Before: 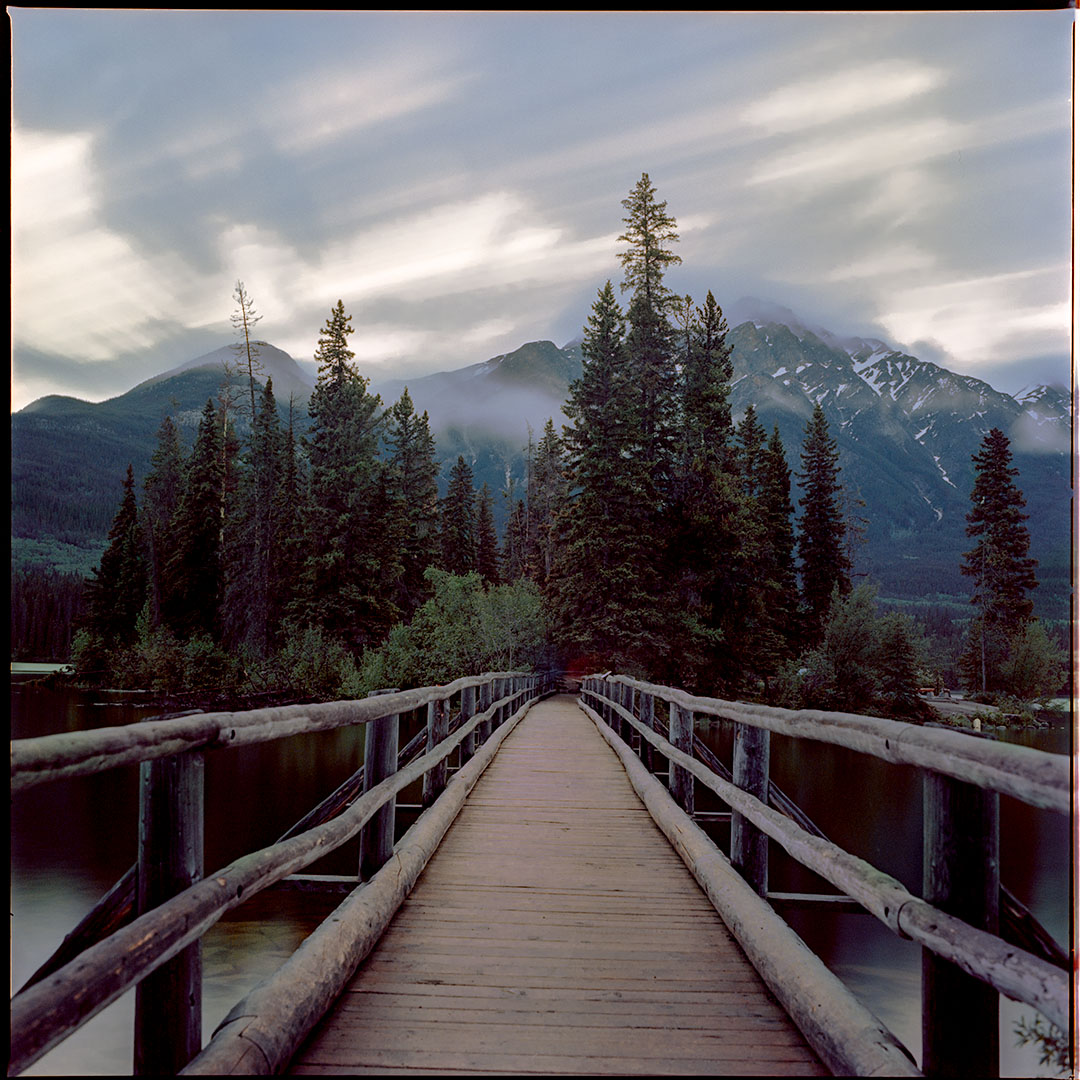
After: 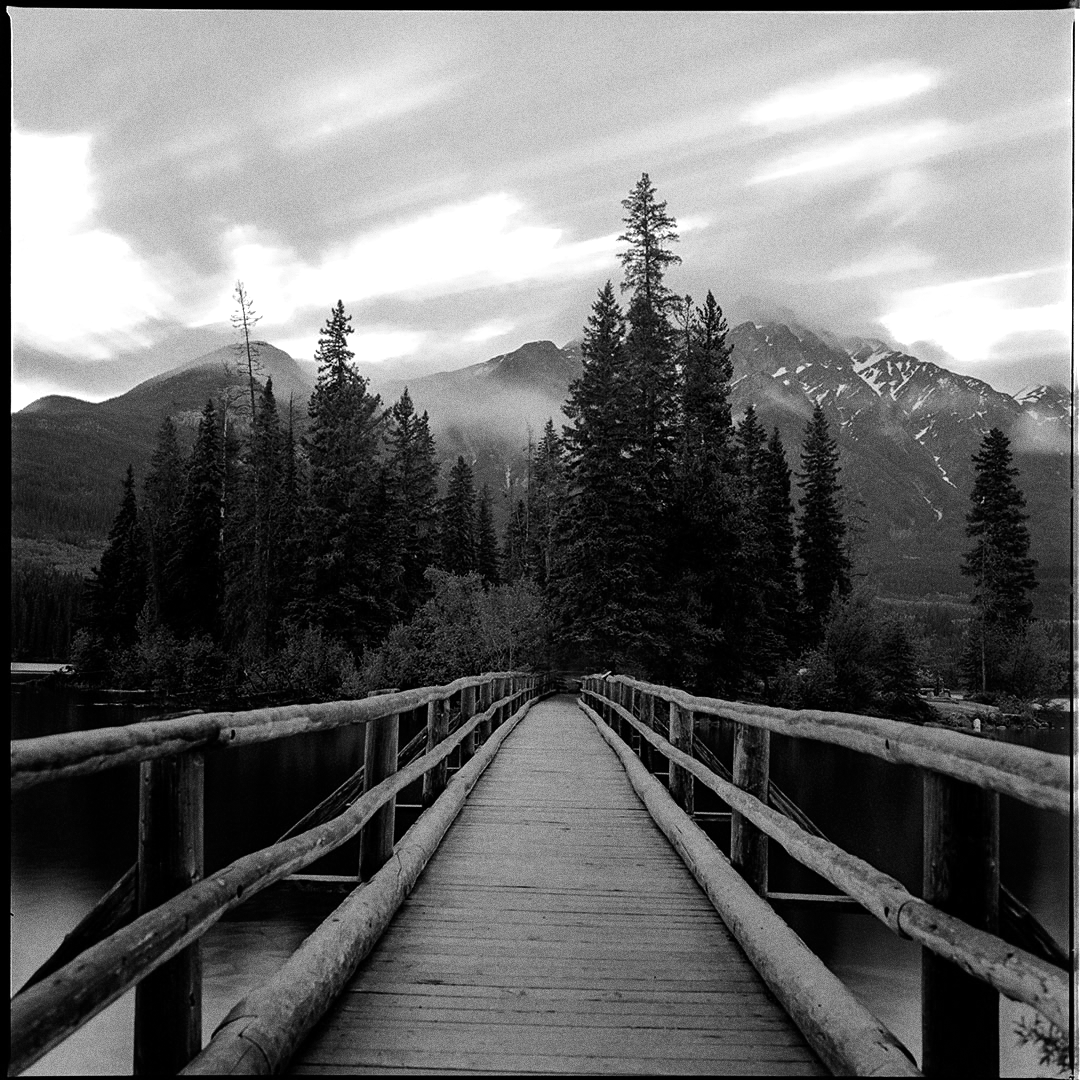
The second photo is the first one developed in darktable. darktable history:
color calibration: output gray [0.23, 0.37, 0.4, 0], gray › normalize channels true, illuminant same as pipeline (D50), adaptation XYZ, x 0.346, y 0.359, gamut compression 0
tone equalizer: -8 EV -0.75 EV, -7 EV -0.7 EV, -6 EV -0.6 EV, -5 EV -0.4 EV, -3 EV 0.4 EV, -2 EV 0.6 EV, -1 EV 0.7 EV, +0 EV 0.75 EV, edges refinement/feathering 500, mask exposure compensation -1.57 EV, preserve details no
grain: coarseness 0.09 ISO, strength 40%
color contrast: blue-yellow contrast 0.62
